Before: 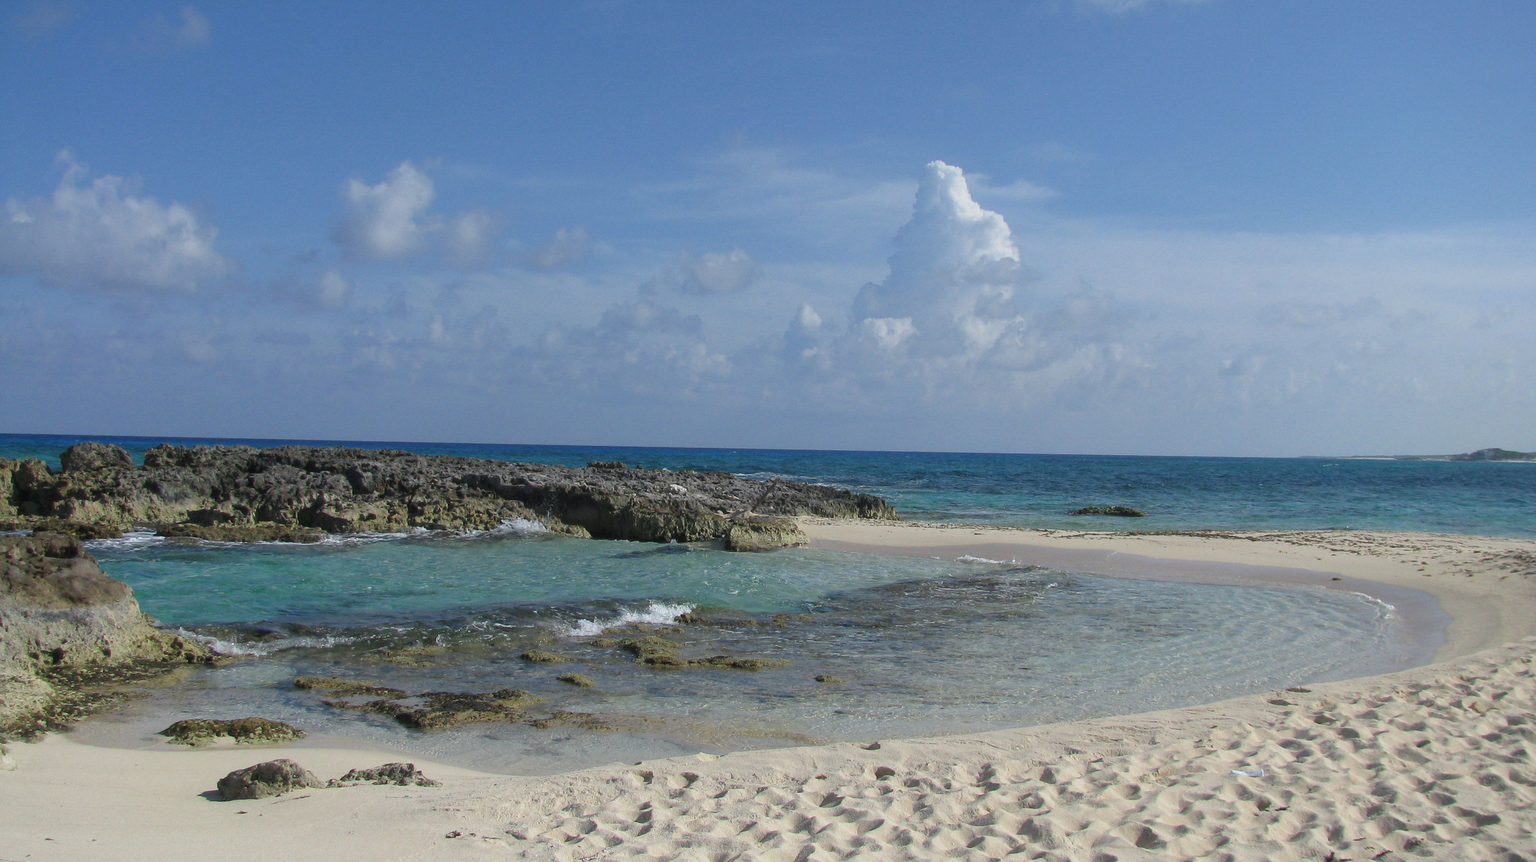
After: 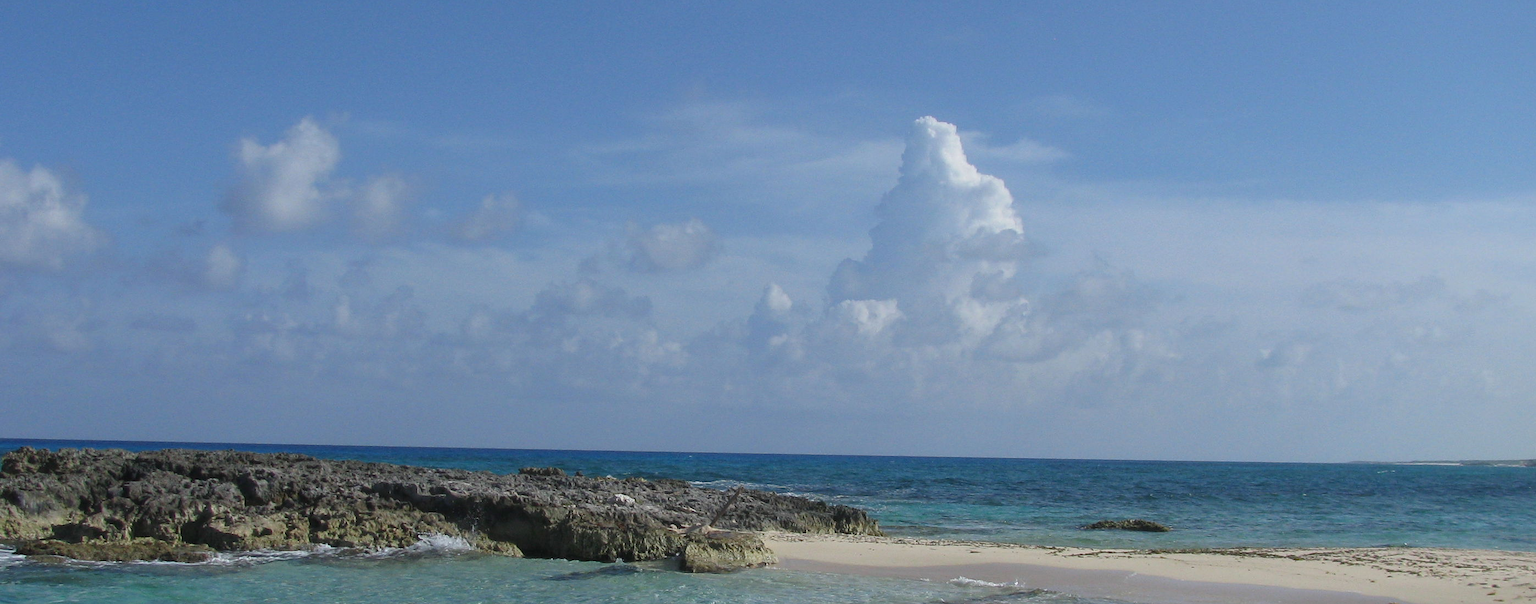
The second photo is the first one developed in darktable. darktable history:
crop and rotate: left 9.324%, top 7.148%, right 4.974%, bottom 32.718%
